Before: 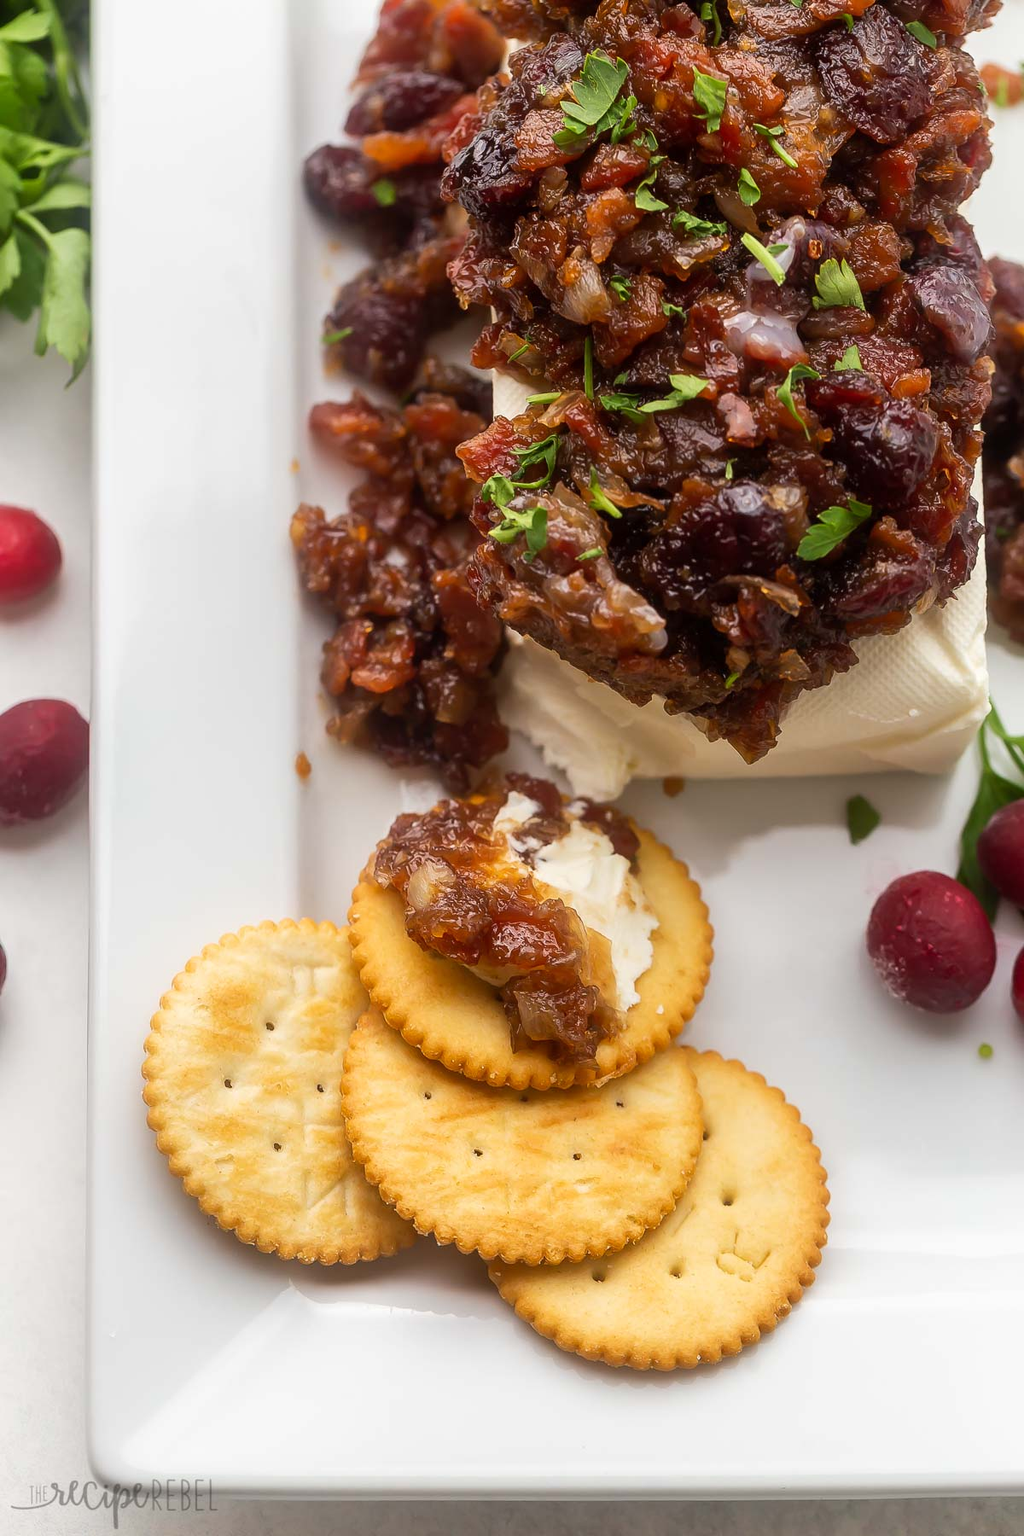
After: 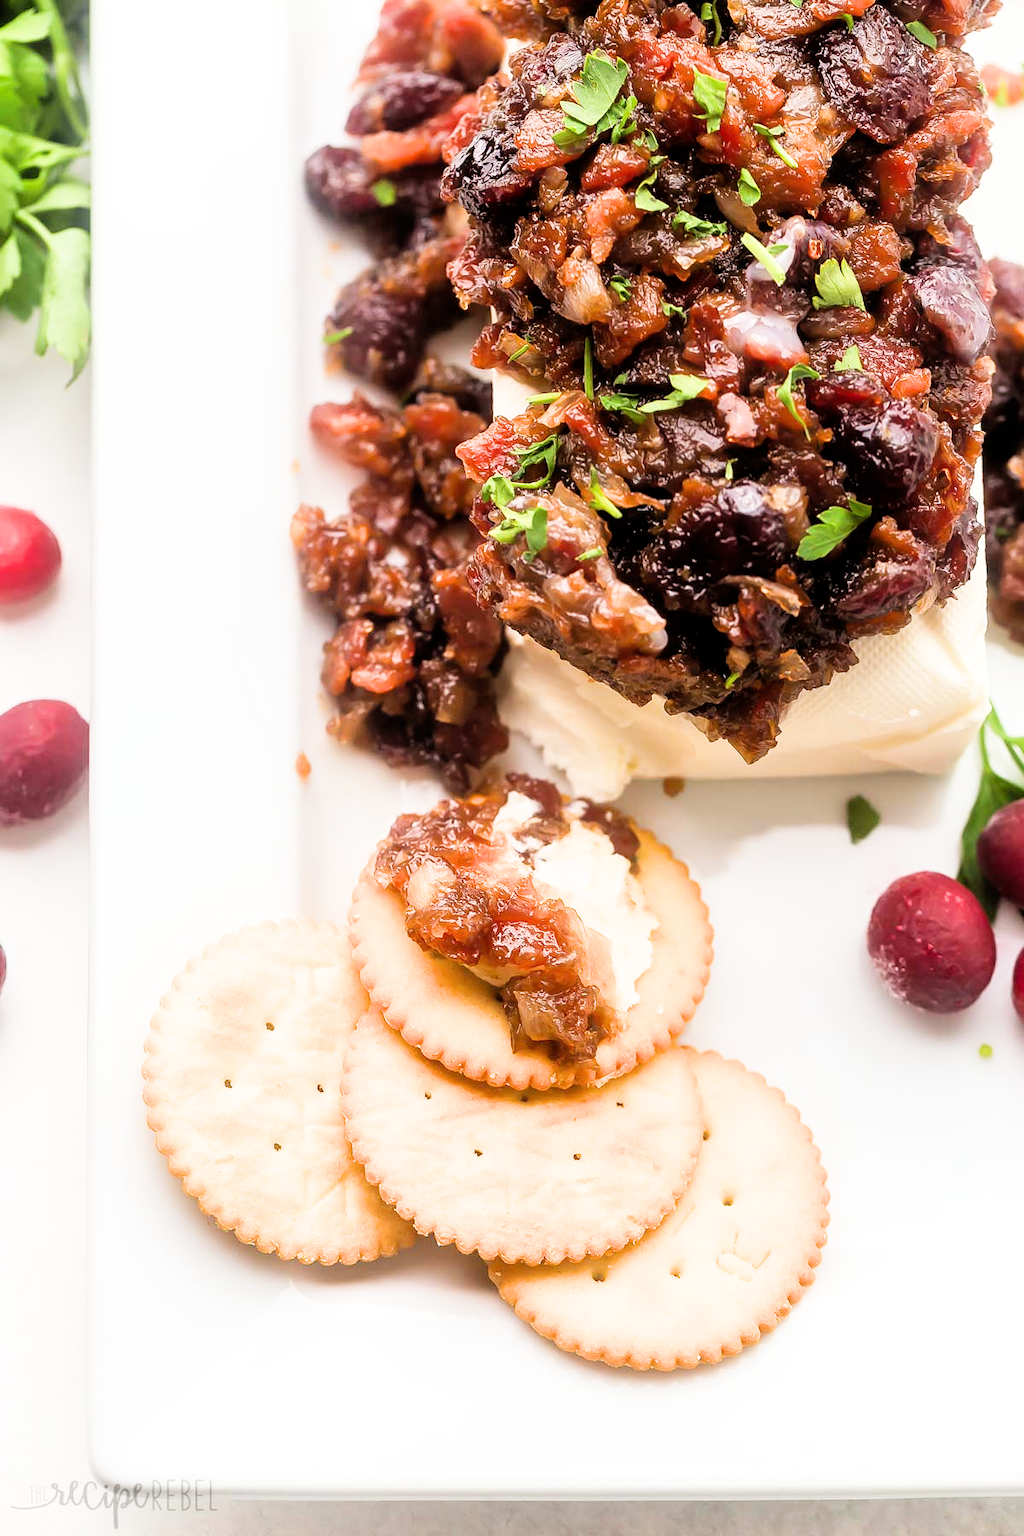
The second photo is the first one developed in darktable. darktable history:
filmic rgb: black relative exposure -5.13 EV, white relative exposure 3.99 EV, hardness 2.89, contrast 1.301, highlights saturation mix -28.52%
exposure: black level correction 0, exposure 1.522 EV, compensate exposure bias true, compensate highlight preservation false
